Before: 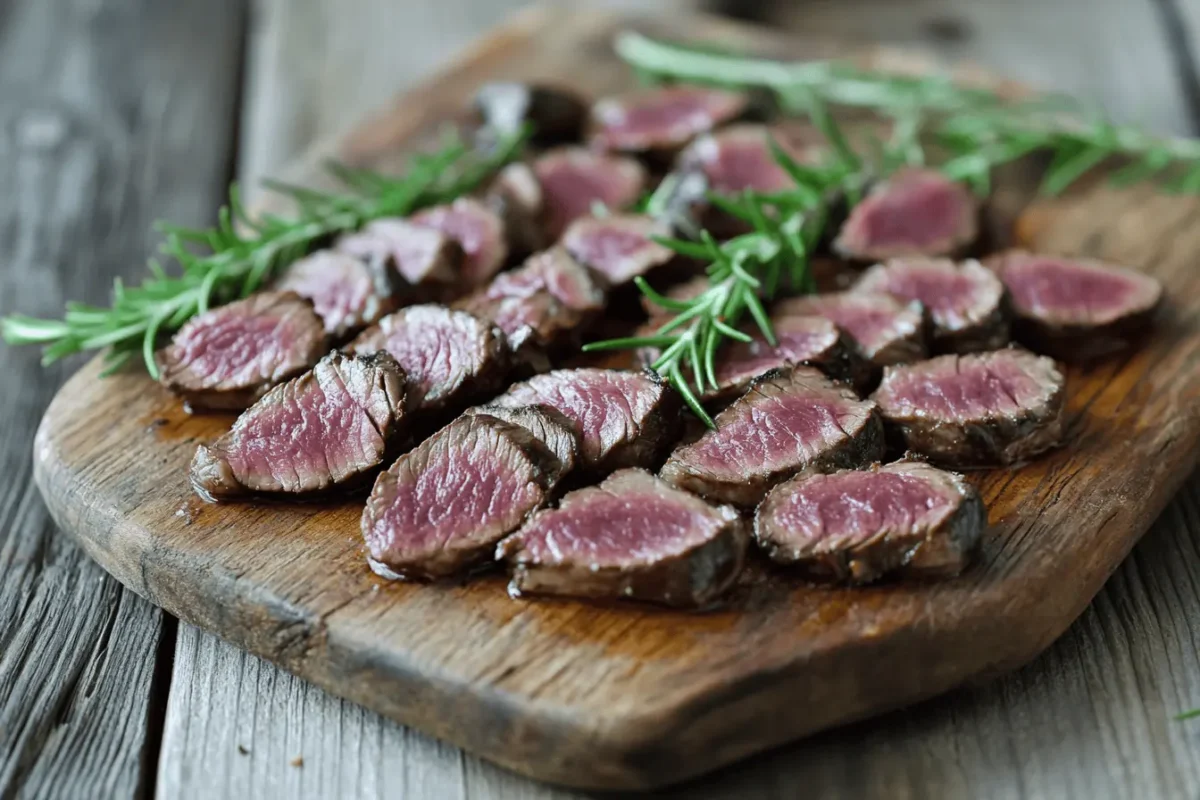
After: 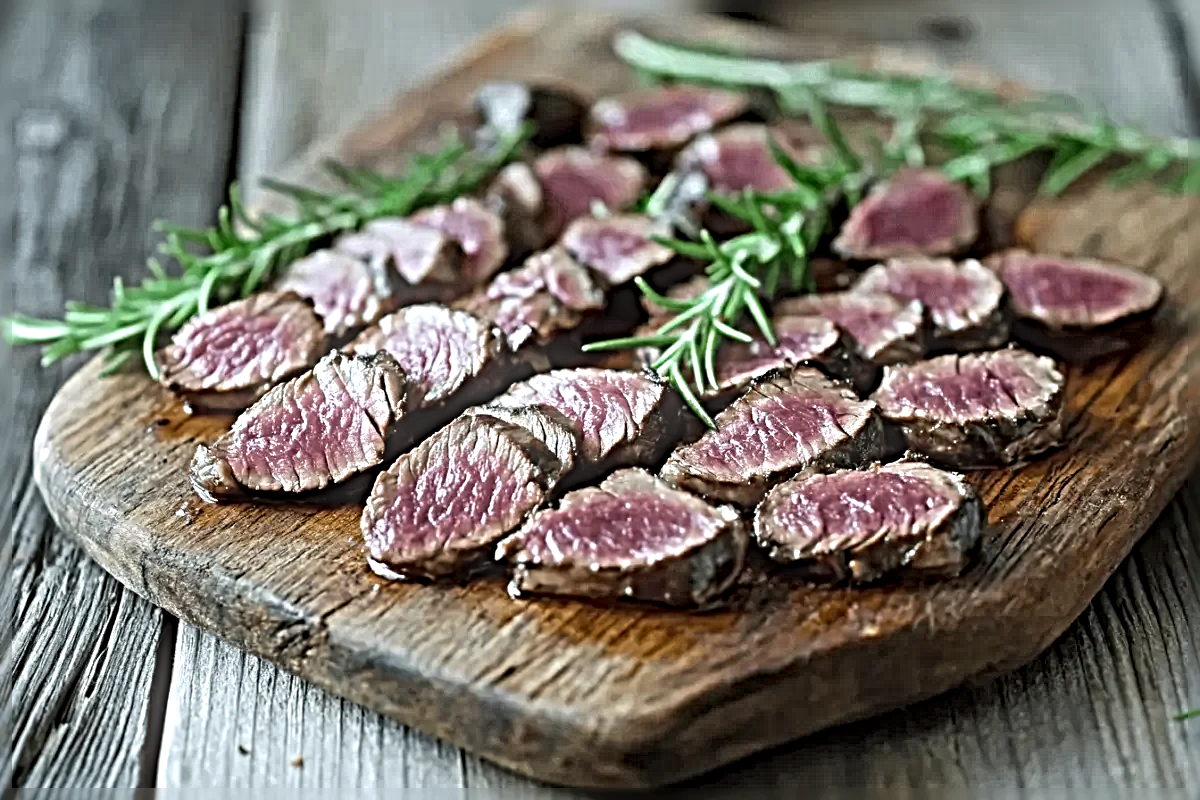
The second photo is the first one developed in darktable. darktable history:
bloom: size 5%, threshold 95%, strength 15%
sharpen: radius 6.3, amount 1.8, threshold 0
